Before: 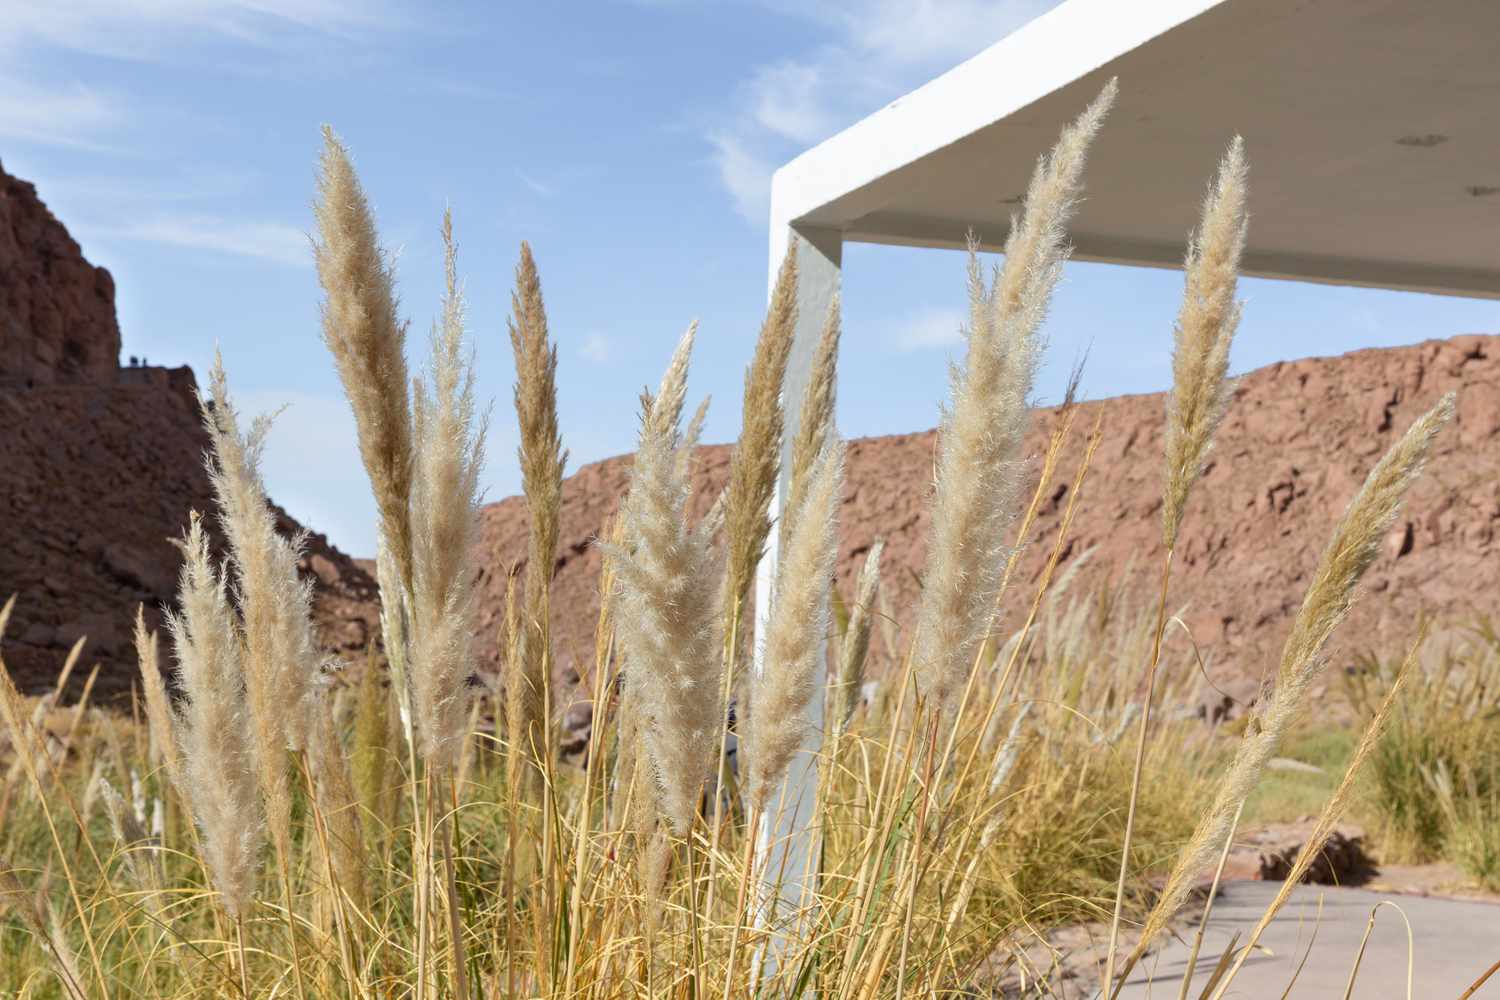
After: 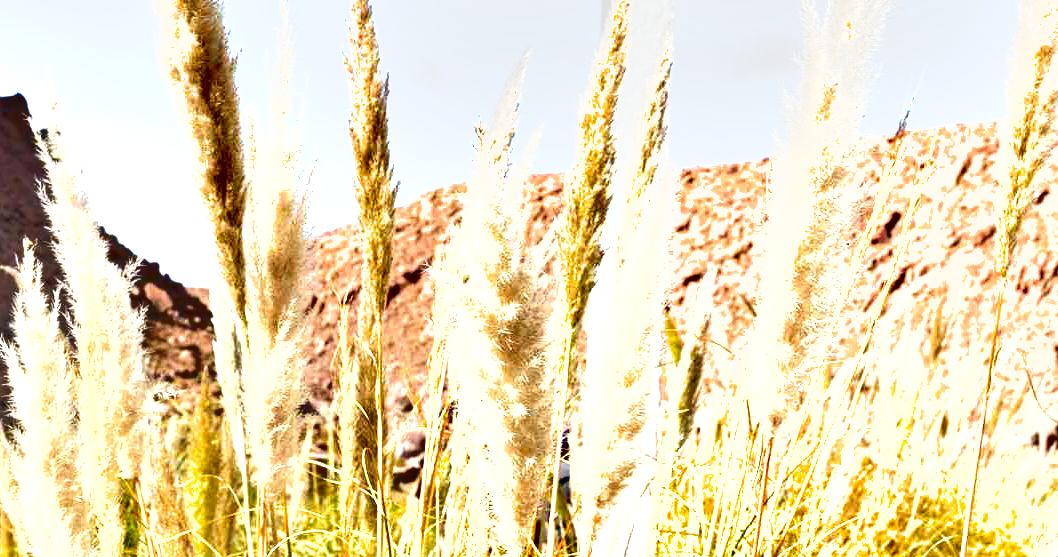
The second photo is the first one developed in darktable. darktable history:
crop: left 11.162%, top 27.231%, right 18.26%, bottom 17.019%
exposure: black level correction 0.001, exposure 1.649 EV, compensate highlight preservation false
shadows and highlights: shadows 32.69, highlights -46.14, compress 49.81%, highlights color adjustment 78.59%, soften with gaussian
